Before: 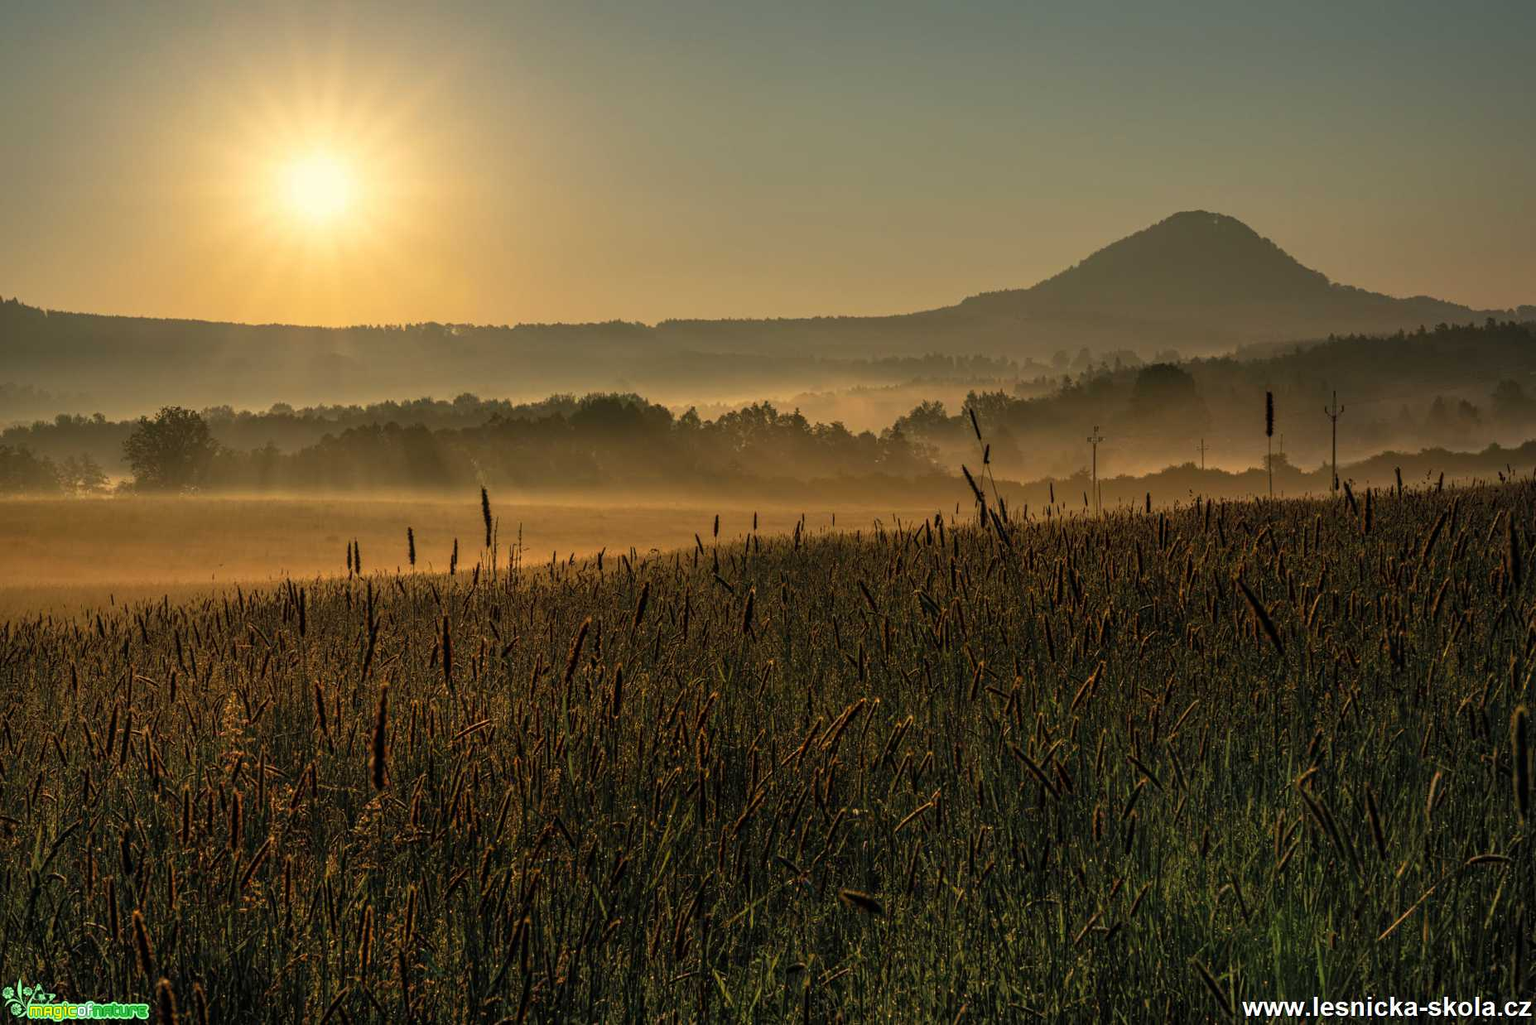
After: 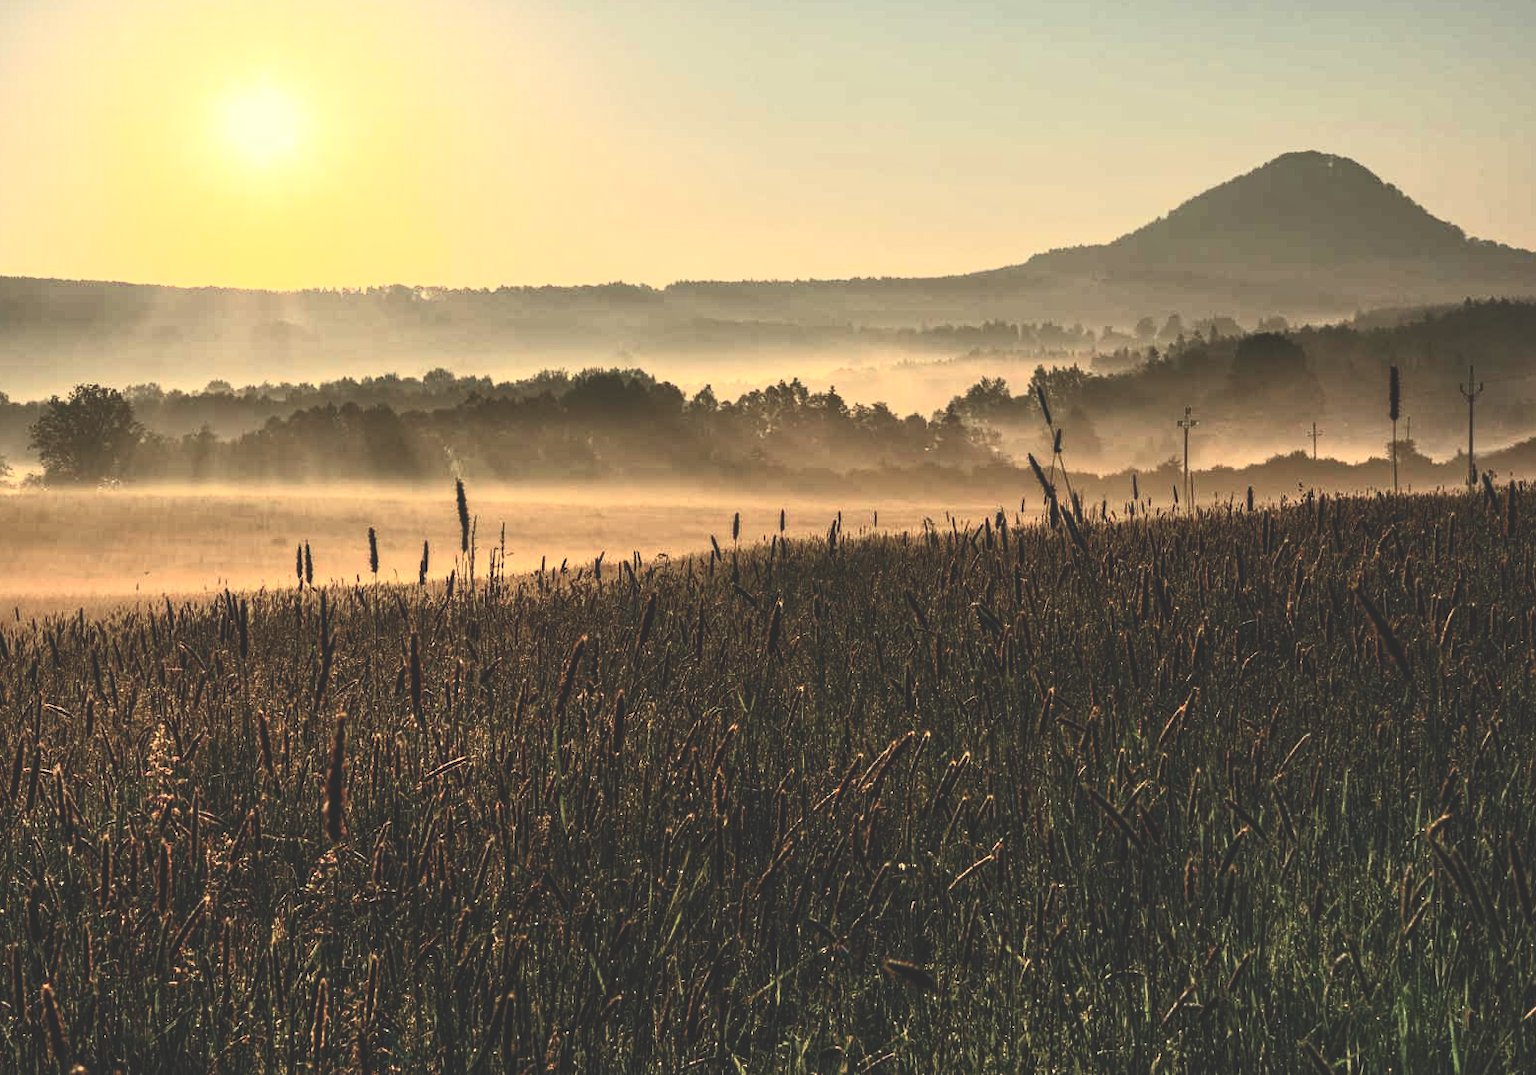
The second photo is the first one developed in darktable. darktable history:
local contrast: mode bilateral grid, contrast 9, coarseness 25, detail 115%, midtone range 0.2
contrast brightness saturation: contrast 0.63, brightness 0.321, saturation 0.141
exposure: black level correction -0.04, exposure 0.062 EV, compensate exposure bias true, compensate highlight preservation false
crop: left 6.412%, top 8.161%, right 9.53%, bottom 3.57%
